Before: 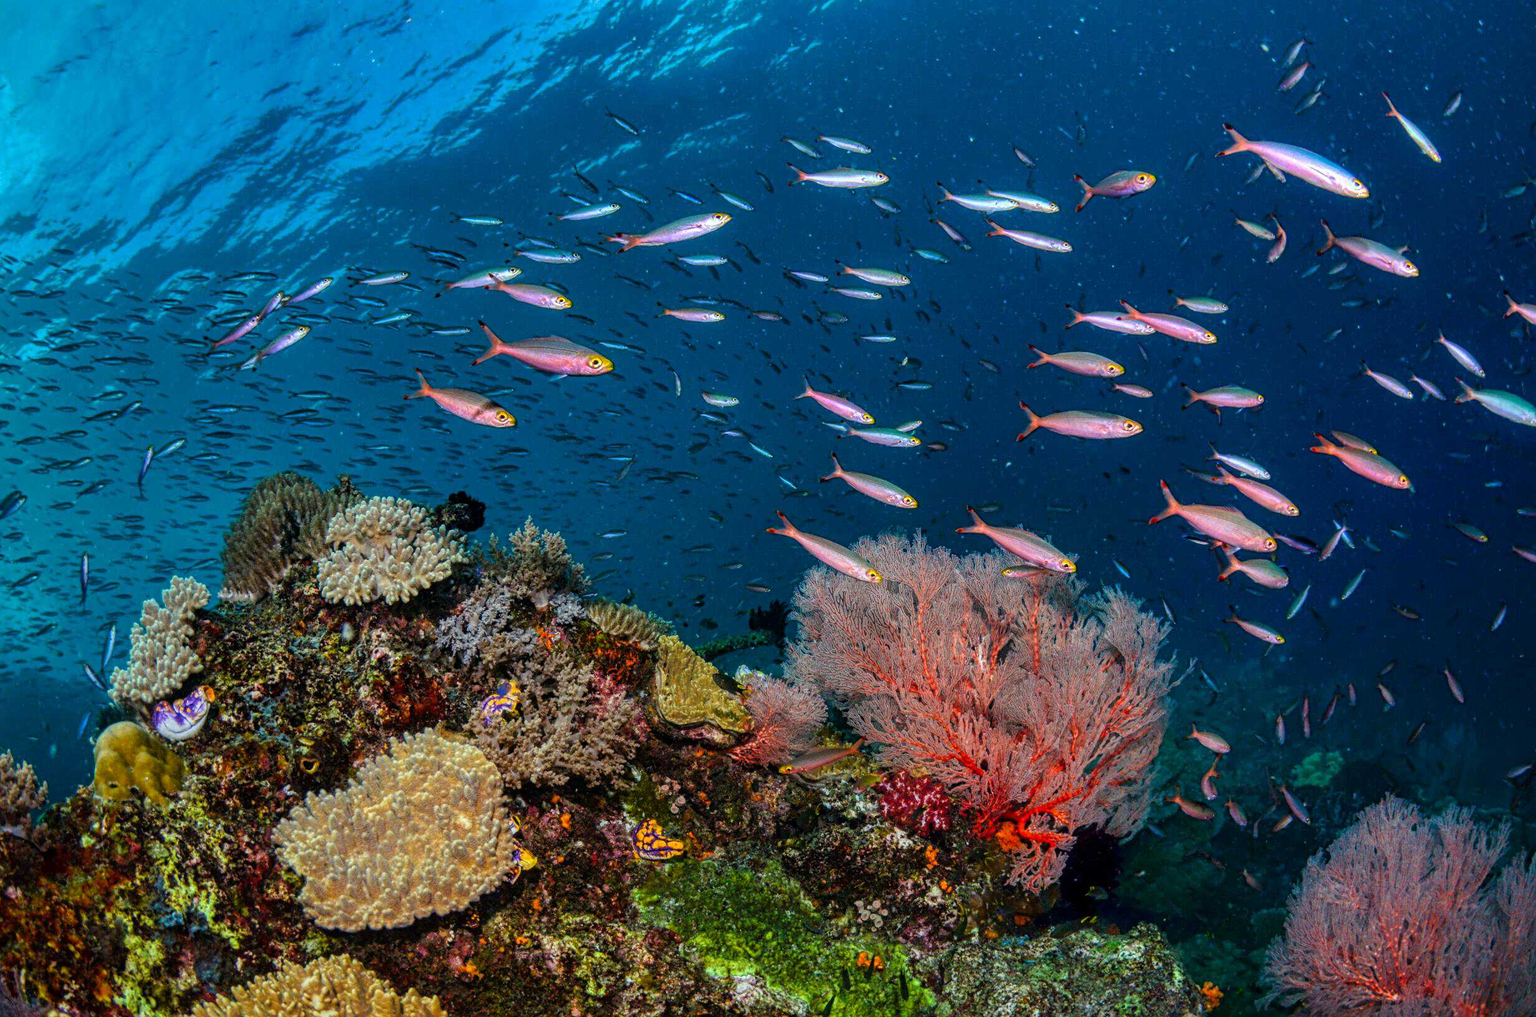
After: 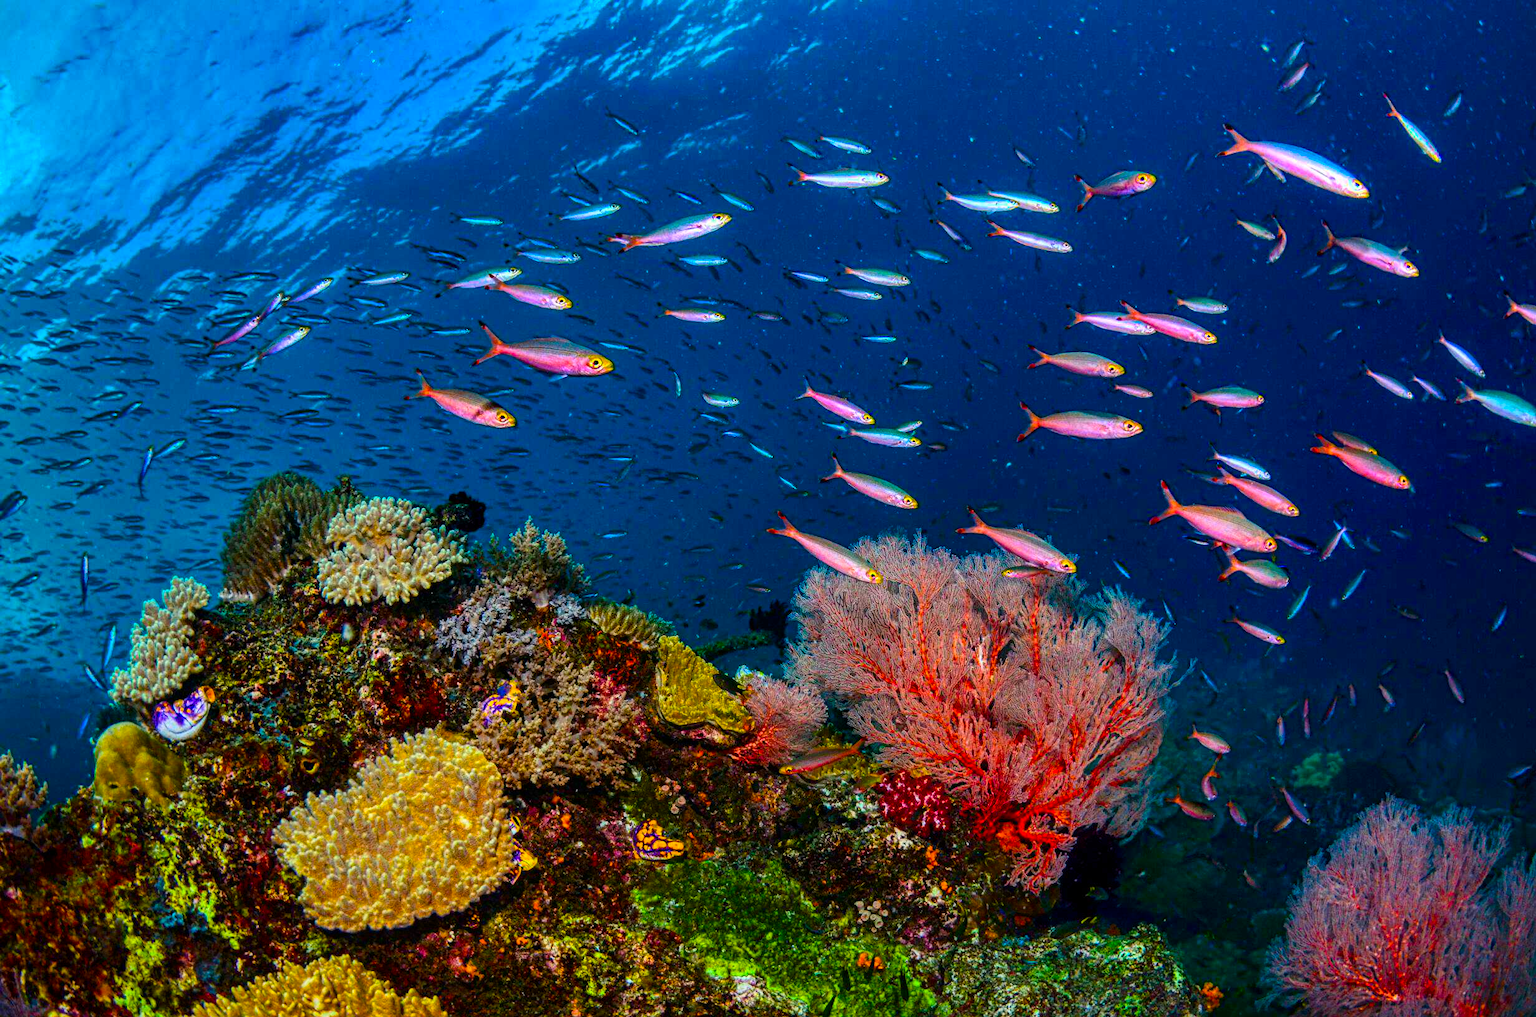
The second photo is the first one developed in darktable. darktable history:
contrast brightness saturation: contrast 0.152, brightness -0.015, saturation 0.1
color balance rgb: perceptual saturation grading › global saturation 30.663%, global vibrance 40.417%
